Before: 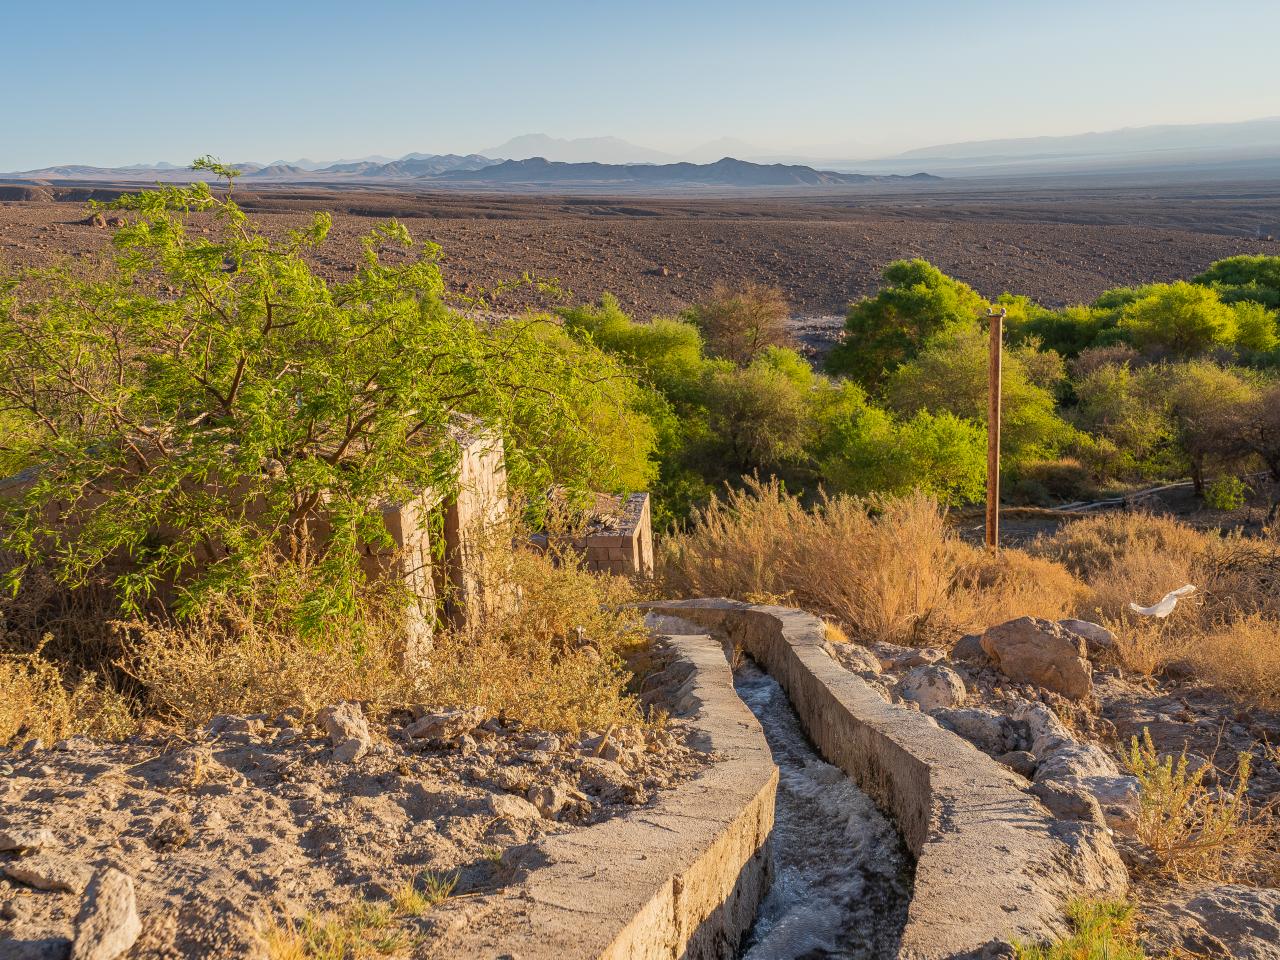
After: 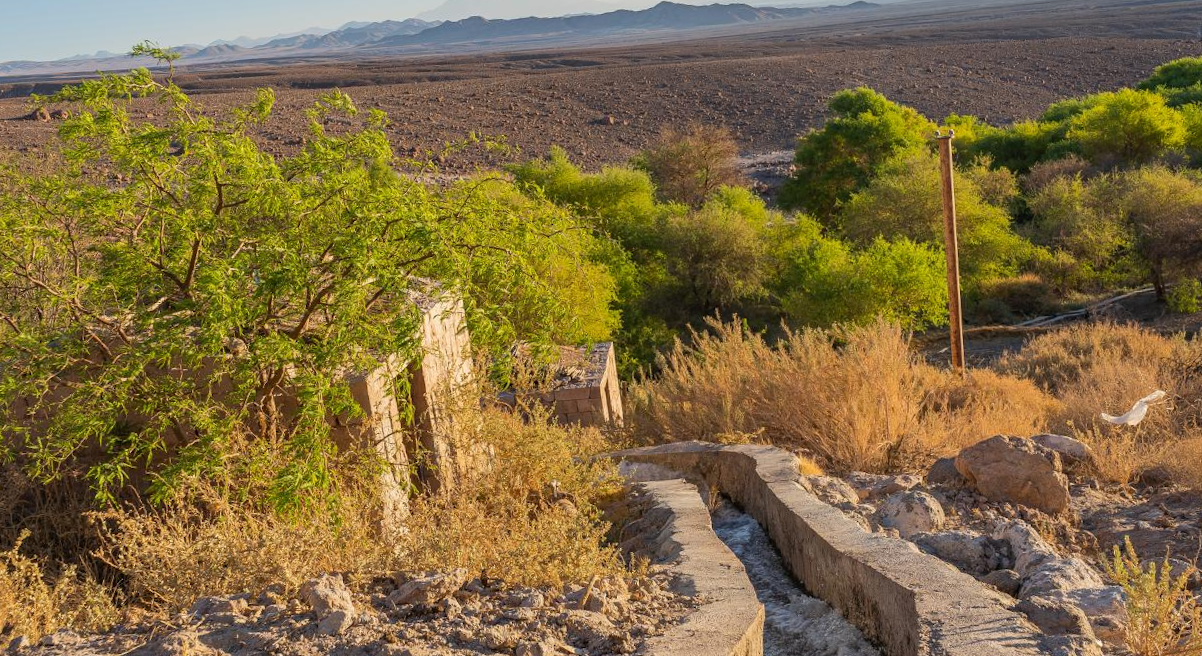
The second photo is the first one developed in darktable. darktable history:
crop and rotate: top 12.5%, bottom 12.5%
rotate and perspective: rotation -4.57°, crop left 0.054, crop right 0.944, crop top 0.087, crop bottom 0.914
